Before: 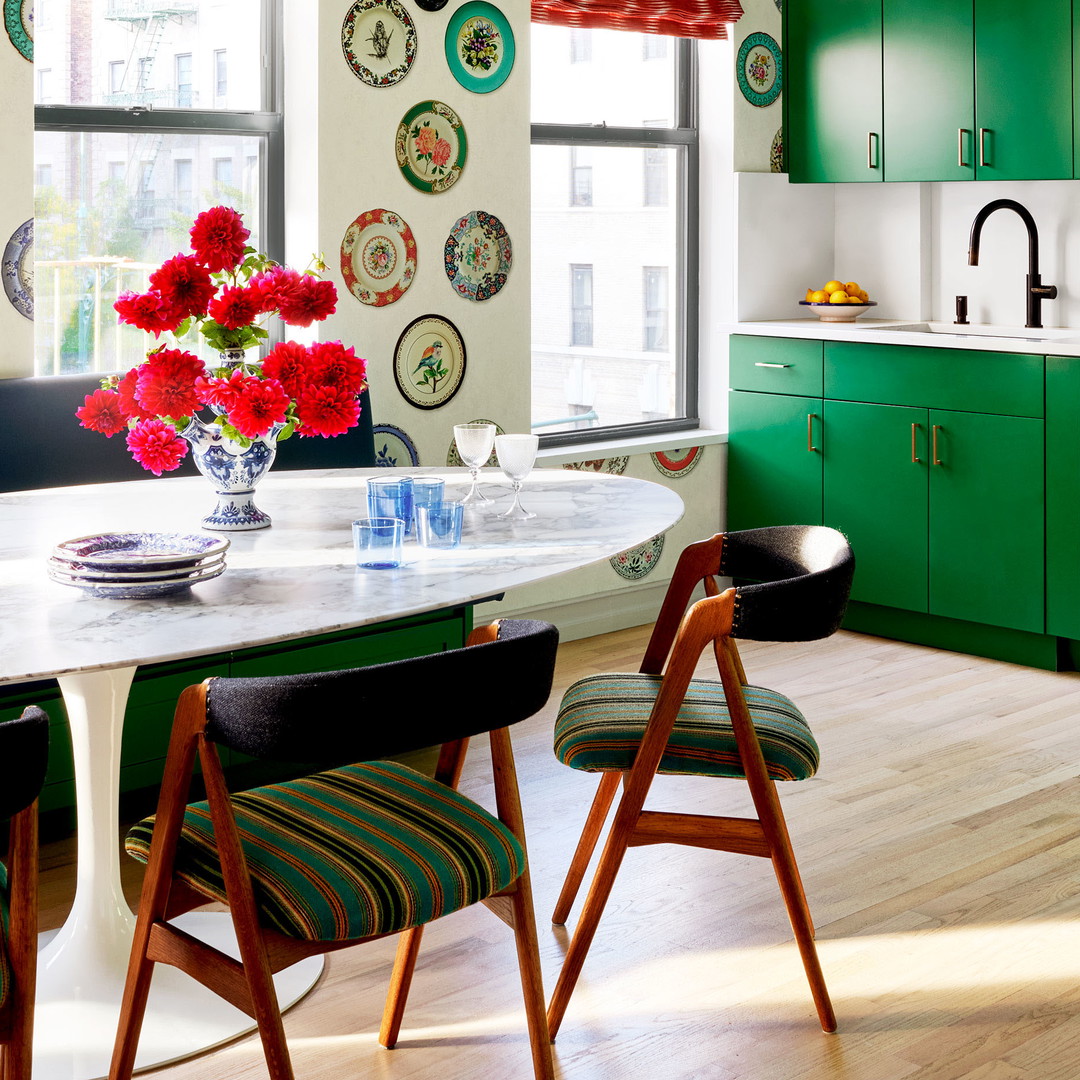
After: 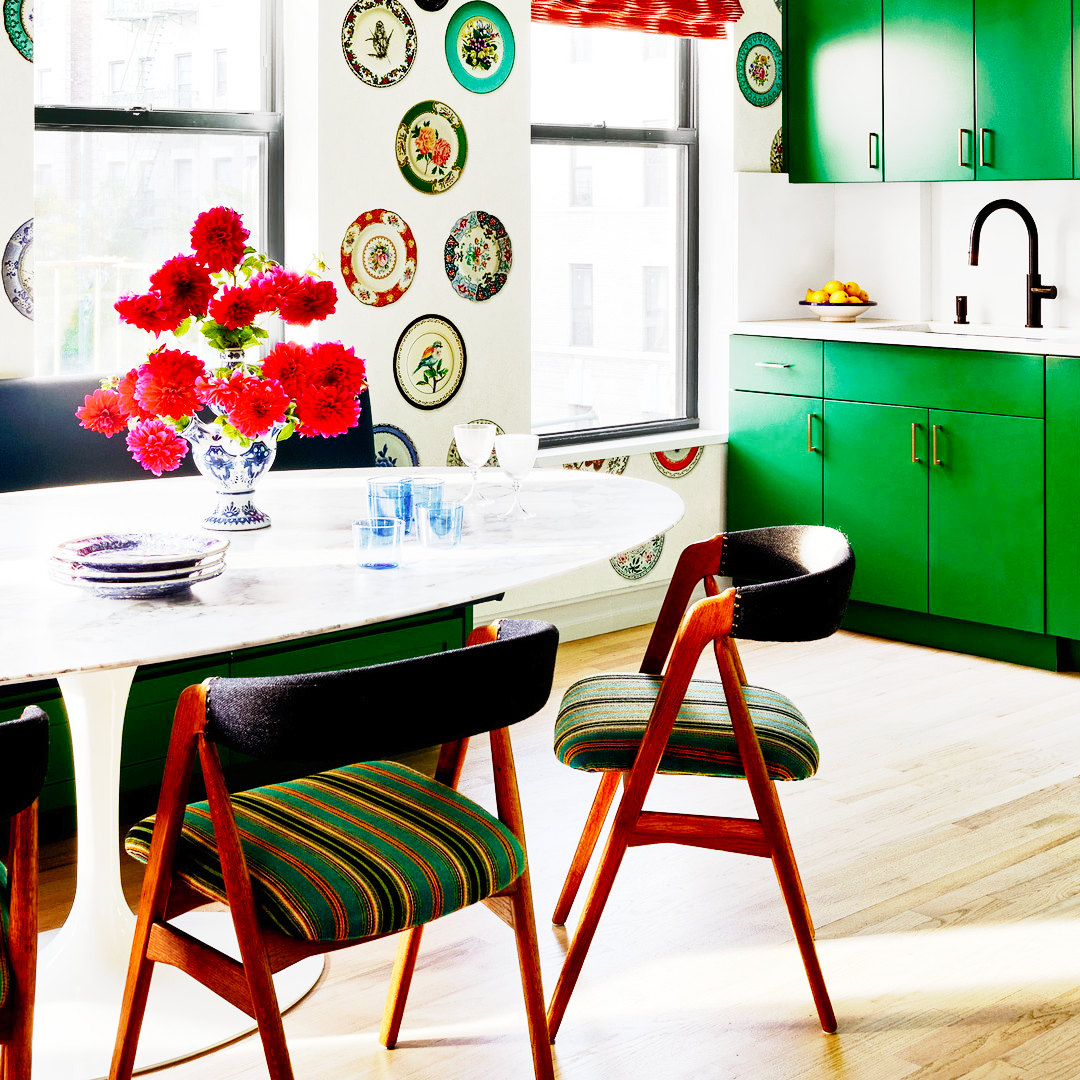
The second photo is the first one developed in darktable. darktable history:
shadows and highlights: white point adjustment 0.046, soften with gaussian
base curve: curves: ch0 [(0, 0) (0, 0.001) (0.001, 0.001) (0.004, 0.002) (0.007, 0.004) (0.015, 0.013) (0.033, 0.045) (0.052, 0.096) (0.075, 0.17) (0.099, 0.241) (0.163, 0.42) (0.219, 0.55) (0.259, 0.616) (0.327, 0.722) (0.365, 0.765) (0.522, 0.873) (0.547, 0.881) (0.689, 0.919) (0.826, 0.952) (1, 1)], preserve colors none
